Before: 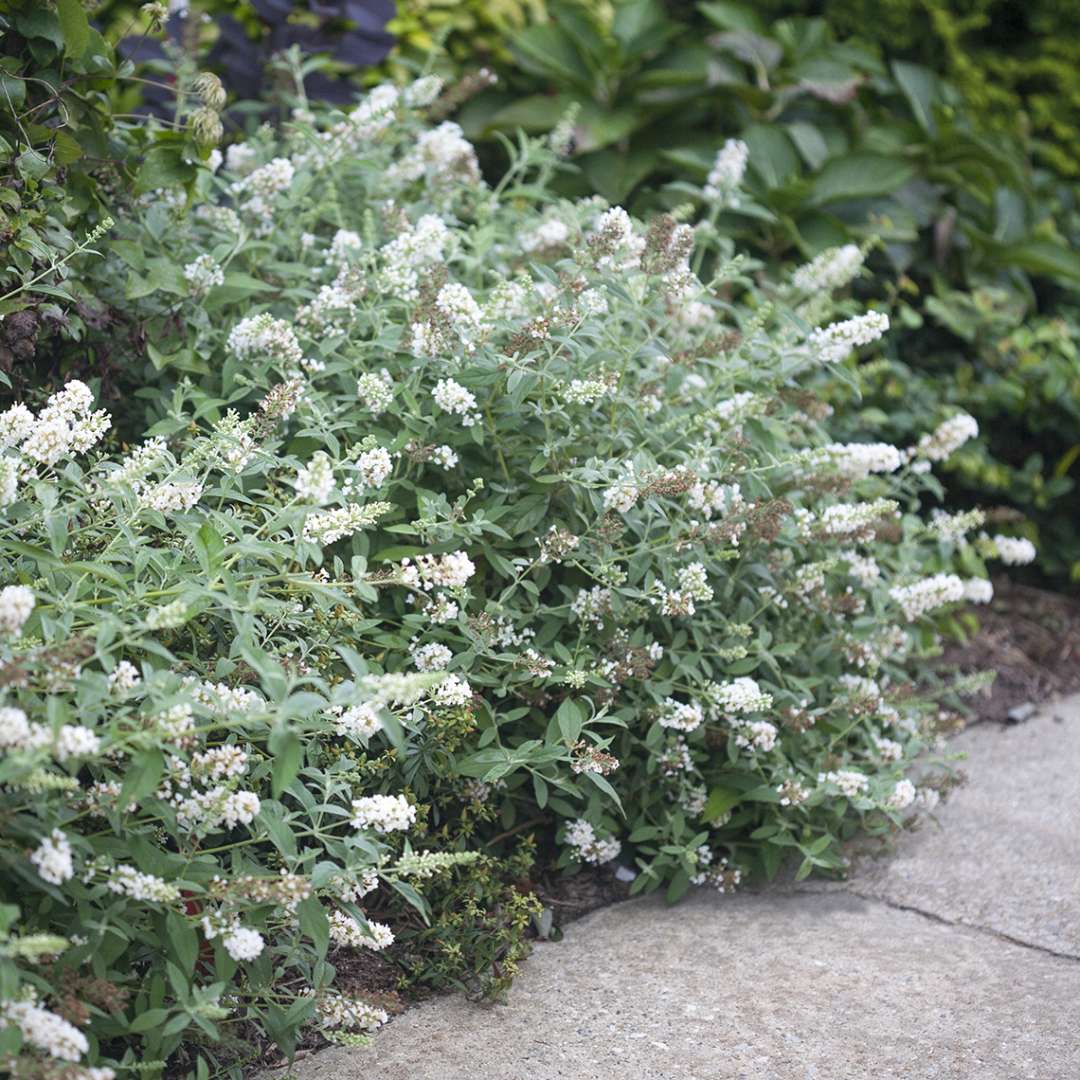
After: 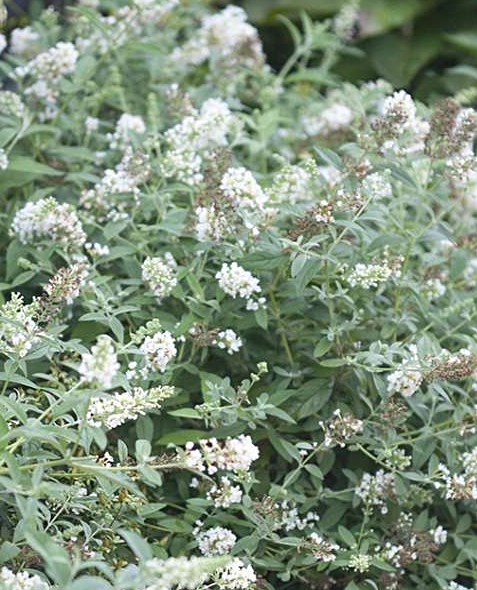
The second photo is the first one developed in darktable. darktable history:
crop: left 20.06%, top 10.802%, right 35.743%, bottom 34.478%
sharpen: amount 0.21
